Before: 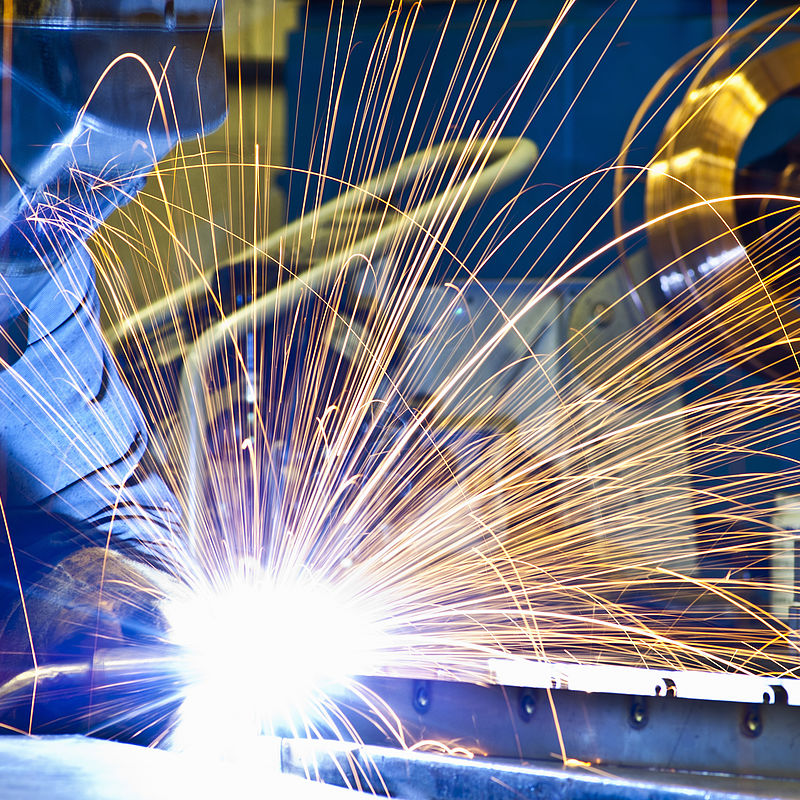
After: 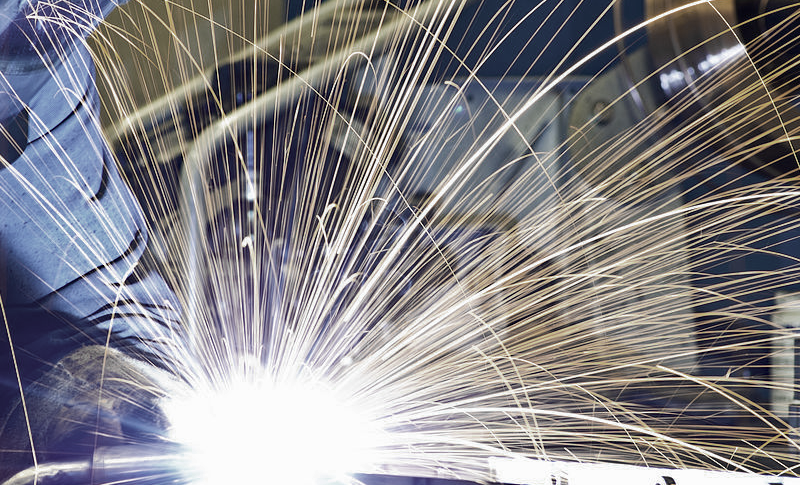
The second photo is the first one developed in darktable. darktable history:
haze removal: compatibility mode true, adaptive false
white balance: emerald 1
color zones: curves: ch0 [(0, 0.487) (0.241, 0.395) (0.434, 0.373) (0.658, 0.412) (0.838, 0.487)]; ch1 [(0, 0) (0.053, 0.053) (0.211, 0.202) (0.579, 0.259) (0.781, 0.241)]
crop and rotate: top 25.357%, bottom 13.942%
